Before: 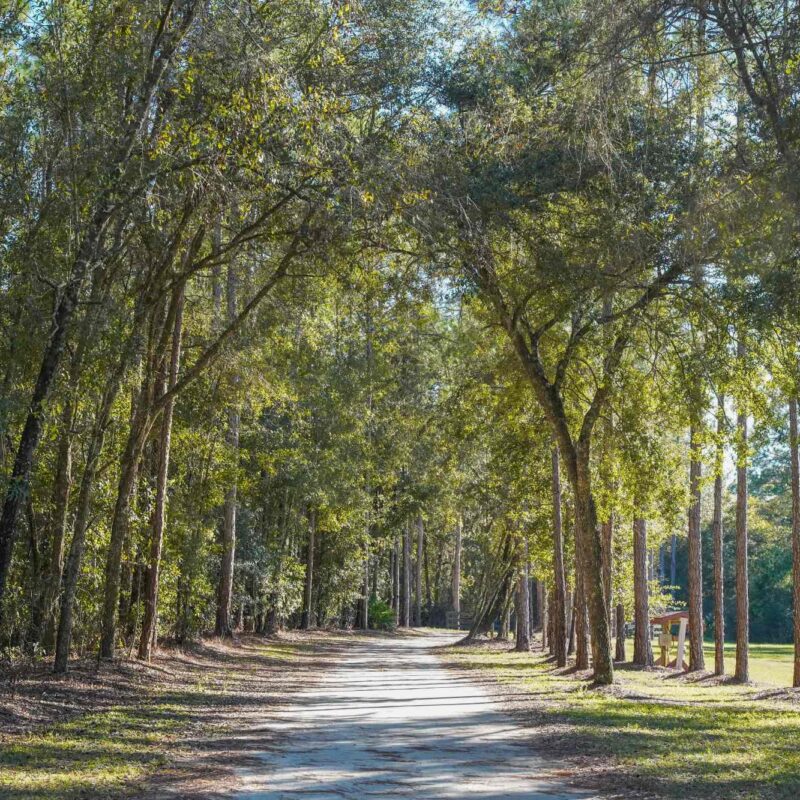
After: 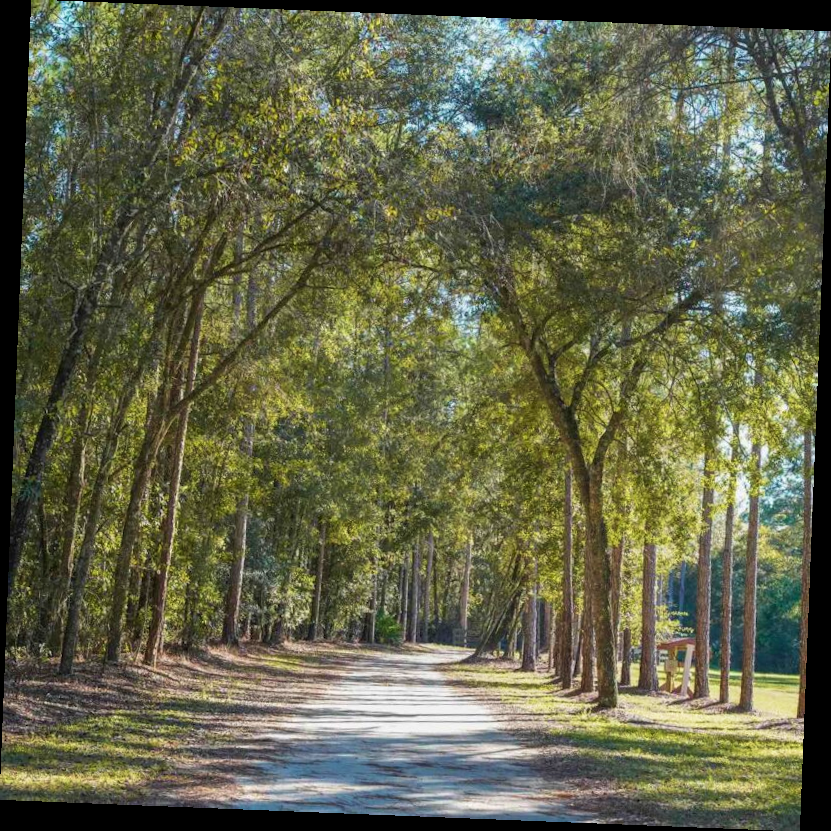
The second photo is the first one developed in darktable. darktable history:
rotate and perspective: rotation 2.27°, automatic cropping off
velvia: on, module defaults
